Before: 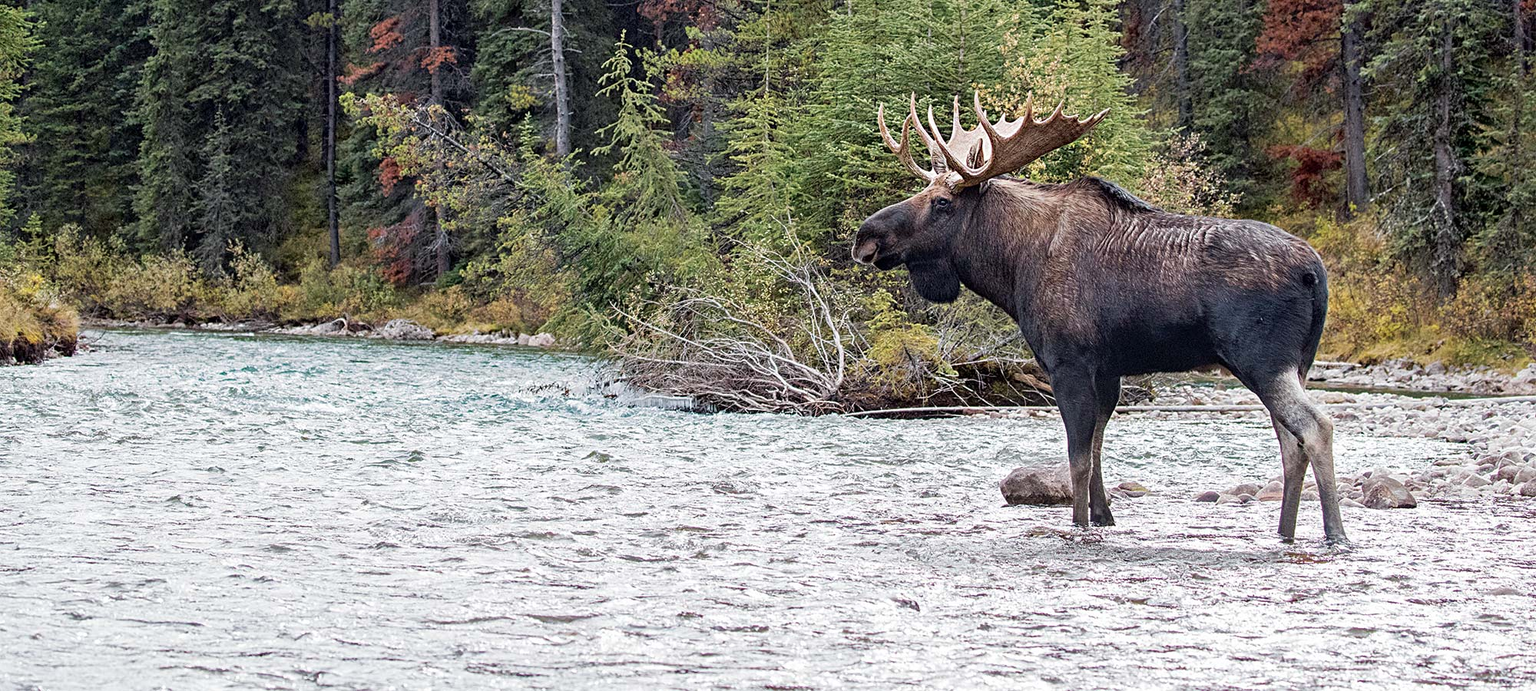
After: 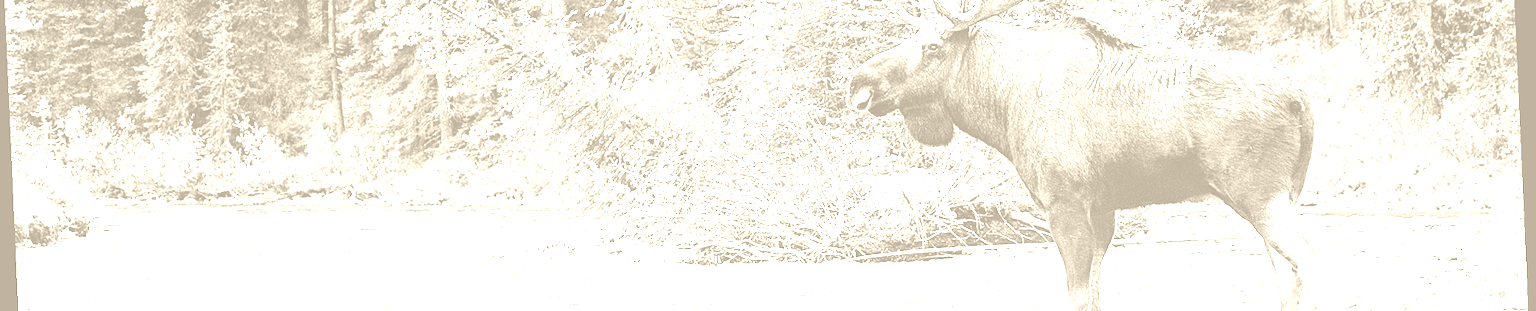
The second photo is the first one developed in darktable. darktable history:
tone equalizer: -8 EV -0.75 EV, -7 EV -0.7 EV, -6 EV -0.6 EV, -5 EV -0.4 EV, -3 EV 0.4 EV, -2 EV 0.6 EV, -1 EV 0.7 EV, +0 EV 0.75 EV, edges refinement/feathering 500, mask exposure compensation -1.57 EV, preserve details no
colorize: hue 36°, saturation 71%, lightness 80.79%
crop and rotate: top 23.84%, bottom 34.294%
rotate and perspective: rotation -2.56°, automatic cropping off
color balance rgb: global vibrance 6.81%, saturation formula JzAzBz (2021)
contrast brightness saturation: contrast -0.15, brightness 0.05, saturation -0.12
exposure: black level correction 0, exposure 1.1 EV, compensate highlight preservation false
white balance: red 1.467, blue 0.684
